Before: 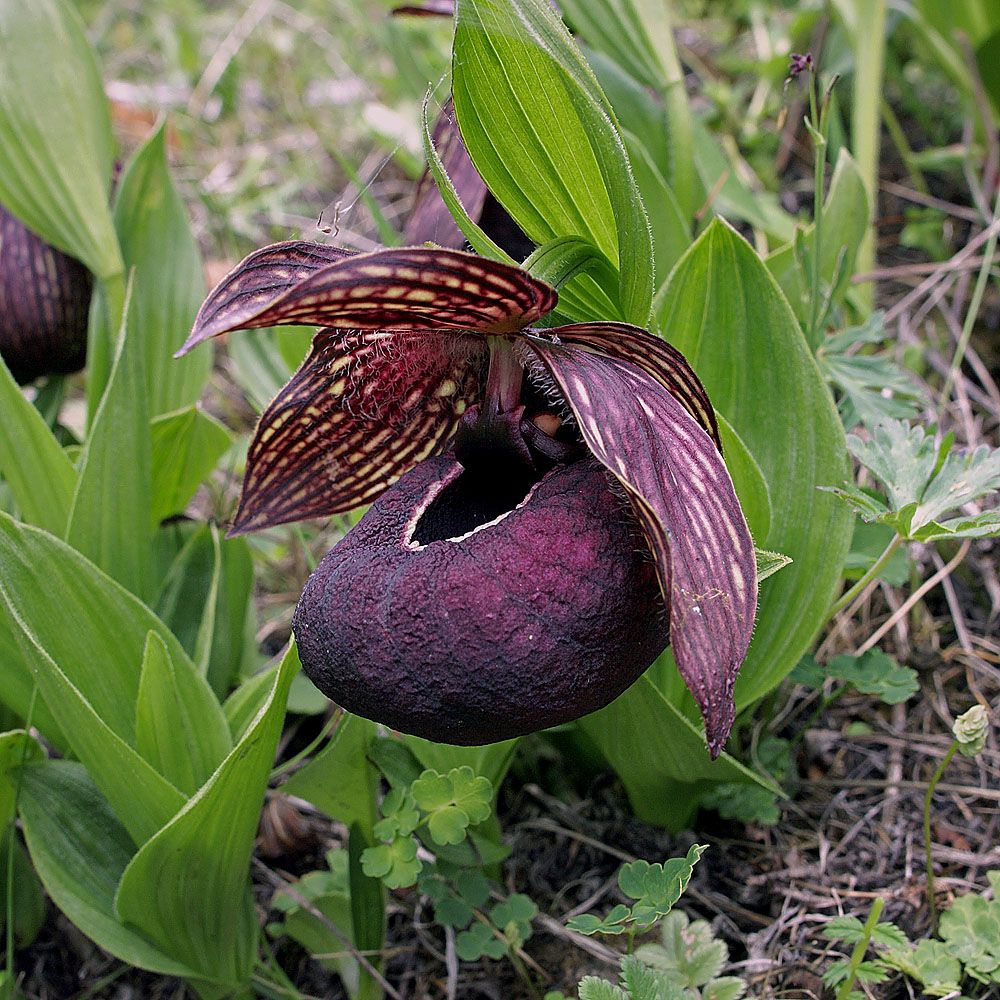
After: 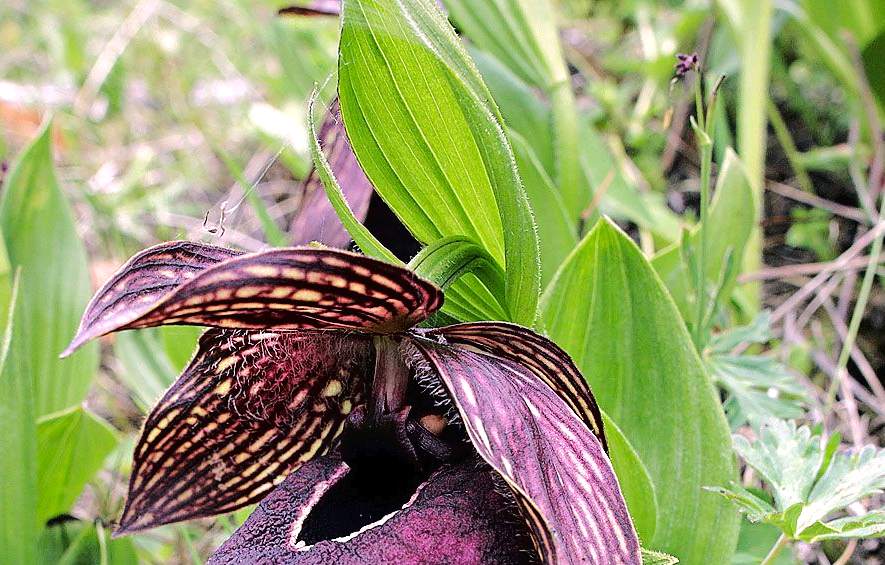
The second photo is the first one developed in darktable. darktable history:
exposure: exposure -0.013 EV, compensate highlight preservation false
crop and rotate: left 11.407%, bottom 43.425%
tone curve: curves: ch0 [(0, 0) (0.003, 0.019) (0.011, 0.02) (0.025, 0.019) (0.044, 0.027) (0.069, 0.038) (0.1, 0.056) (0.136, 0.089) (0.177, 0.137) (0.224, 0.187) (0.277, 0.259) (0.335, 0.343) (0.399, 0.437) (0.468, 0.532) (0.543, 0.613) (0.623, 0.685) (0.709, 0.752) (0.801, 0.822) (0.898, 0.9) (1, 1)], color space Lab, linked channels, preserve colors none
tone equalizer: -8 EV -0.771 EV, -7 EV -0.716 EV, -6 EV -0.594 EV, -5 EV -0.381 EV, -3 EV 0.372 EV, -2 EV 0.6 EV, -1 EV 0.678 EV, +0 EV 0.779 EV
